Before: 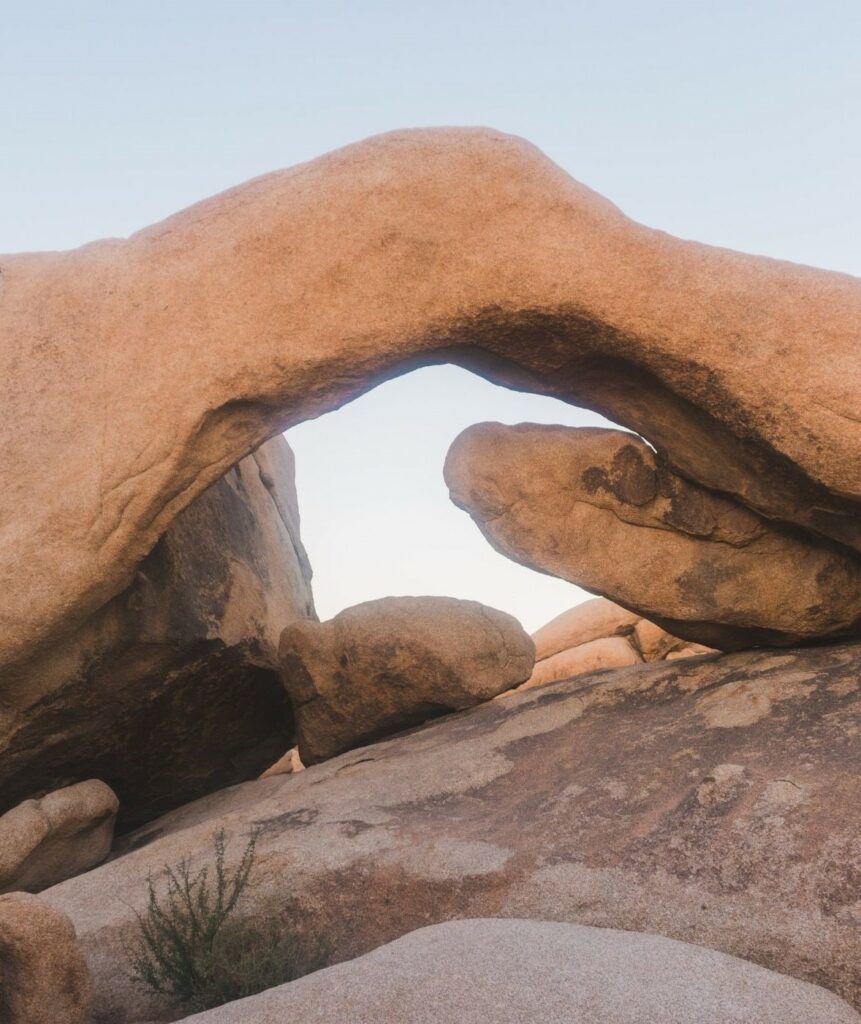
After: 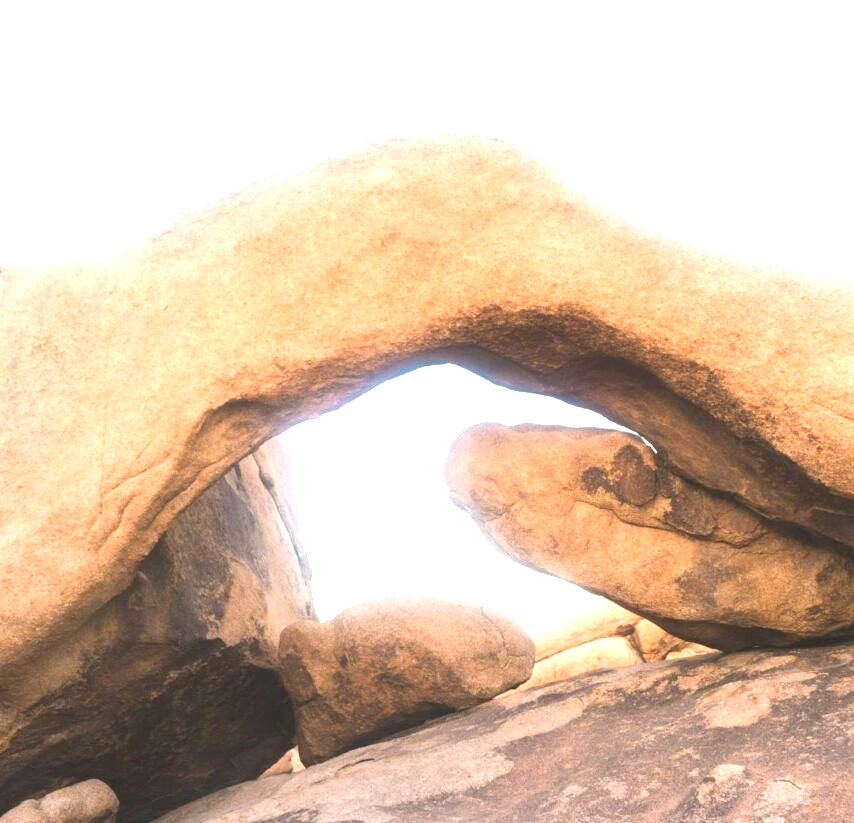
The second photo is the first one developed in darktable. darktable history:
exposure: black level correction 0, exposure 1.407 EV, compensate highlight preservation false
crop: bottom 19.544%
